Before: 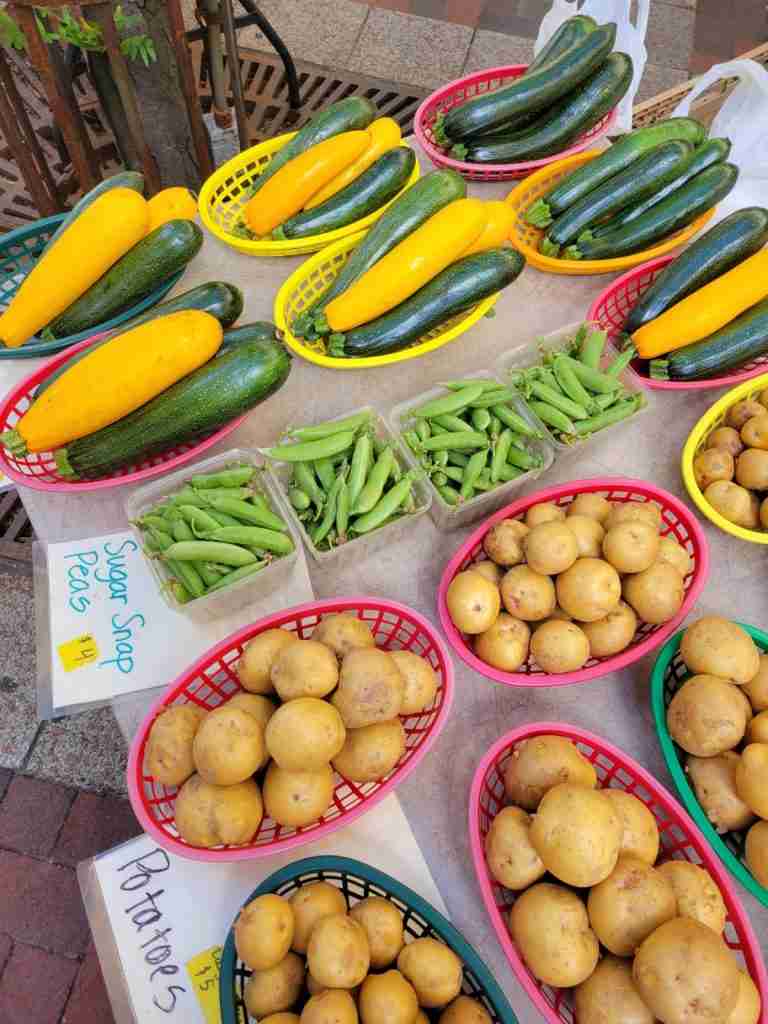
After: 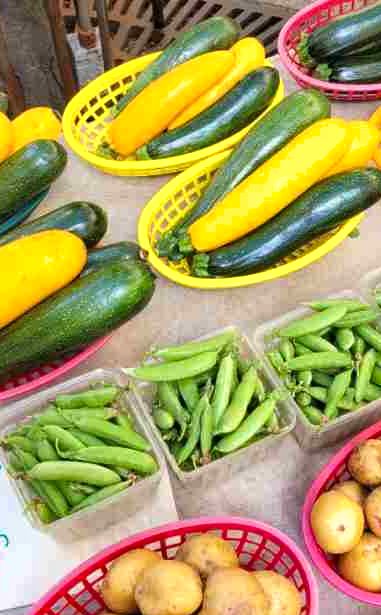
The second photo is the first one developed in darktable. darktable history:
exposure: black level correction 0.001, exposure 0.5 EV, compensate highlight preservation false
crop: left 17.815%, top 7.872%, right 32.503%, bottom 32.018%
shadows and highlights: low approximation 0.01, soften with gaussian
